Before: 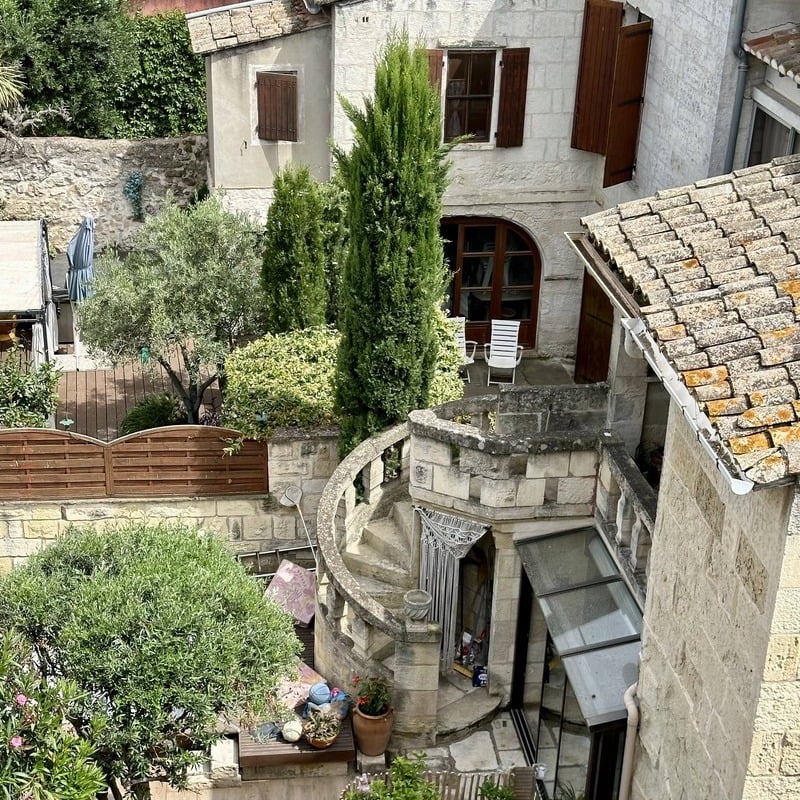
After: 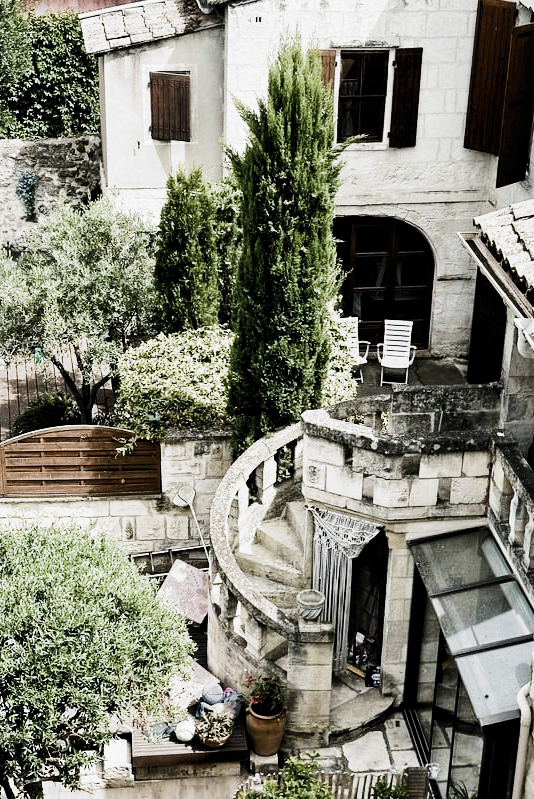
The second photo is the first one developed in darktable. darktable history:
contrast brightness saturation: contrast 0.271
color correction: highlights b* 0.054, saturation 0.556
crop and rotate: left 13.619%, right 19.558%
color balance rgb: shadows lift › chroma 1.003%, shadows lift › hue 216.2°, linear chroma grading › shadows -30.506%, linear chroma grading › global chroma 35.298%, perceptual saturation grading › global saturation 20%, perceptual saturation grading › highlights 3.336%, perceptual saturation grading › shadows 49.672%, perceptual brilliance grading › global brilliance 12.056%, contrast -9.551%
filmic rgb: black relative exposure -5.04 EV, white relative exposure 3.97 EV, hardness 2.88, contrast 1.384, highlights saturation mix -31.29%, add noise in highlights 0.001, preserve chrominance max RGB, color science v3 (2019), use custom middle-gray values true, contrast in highlights soft
